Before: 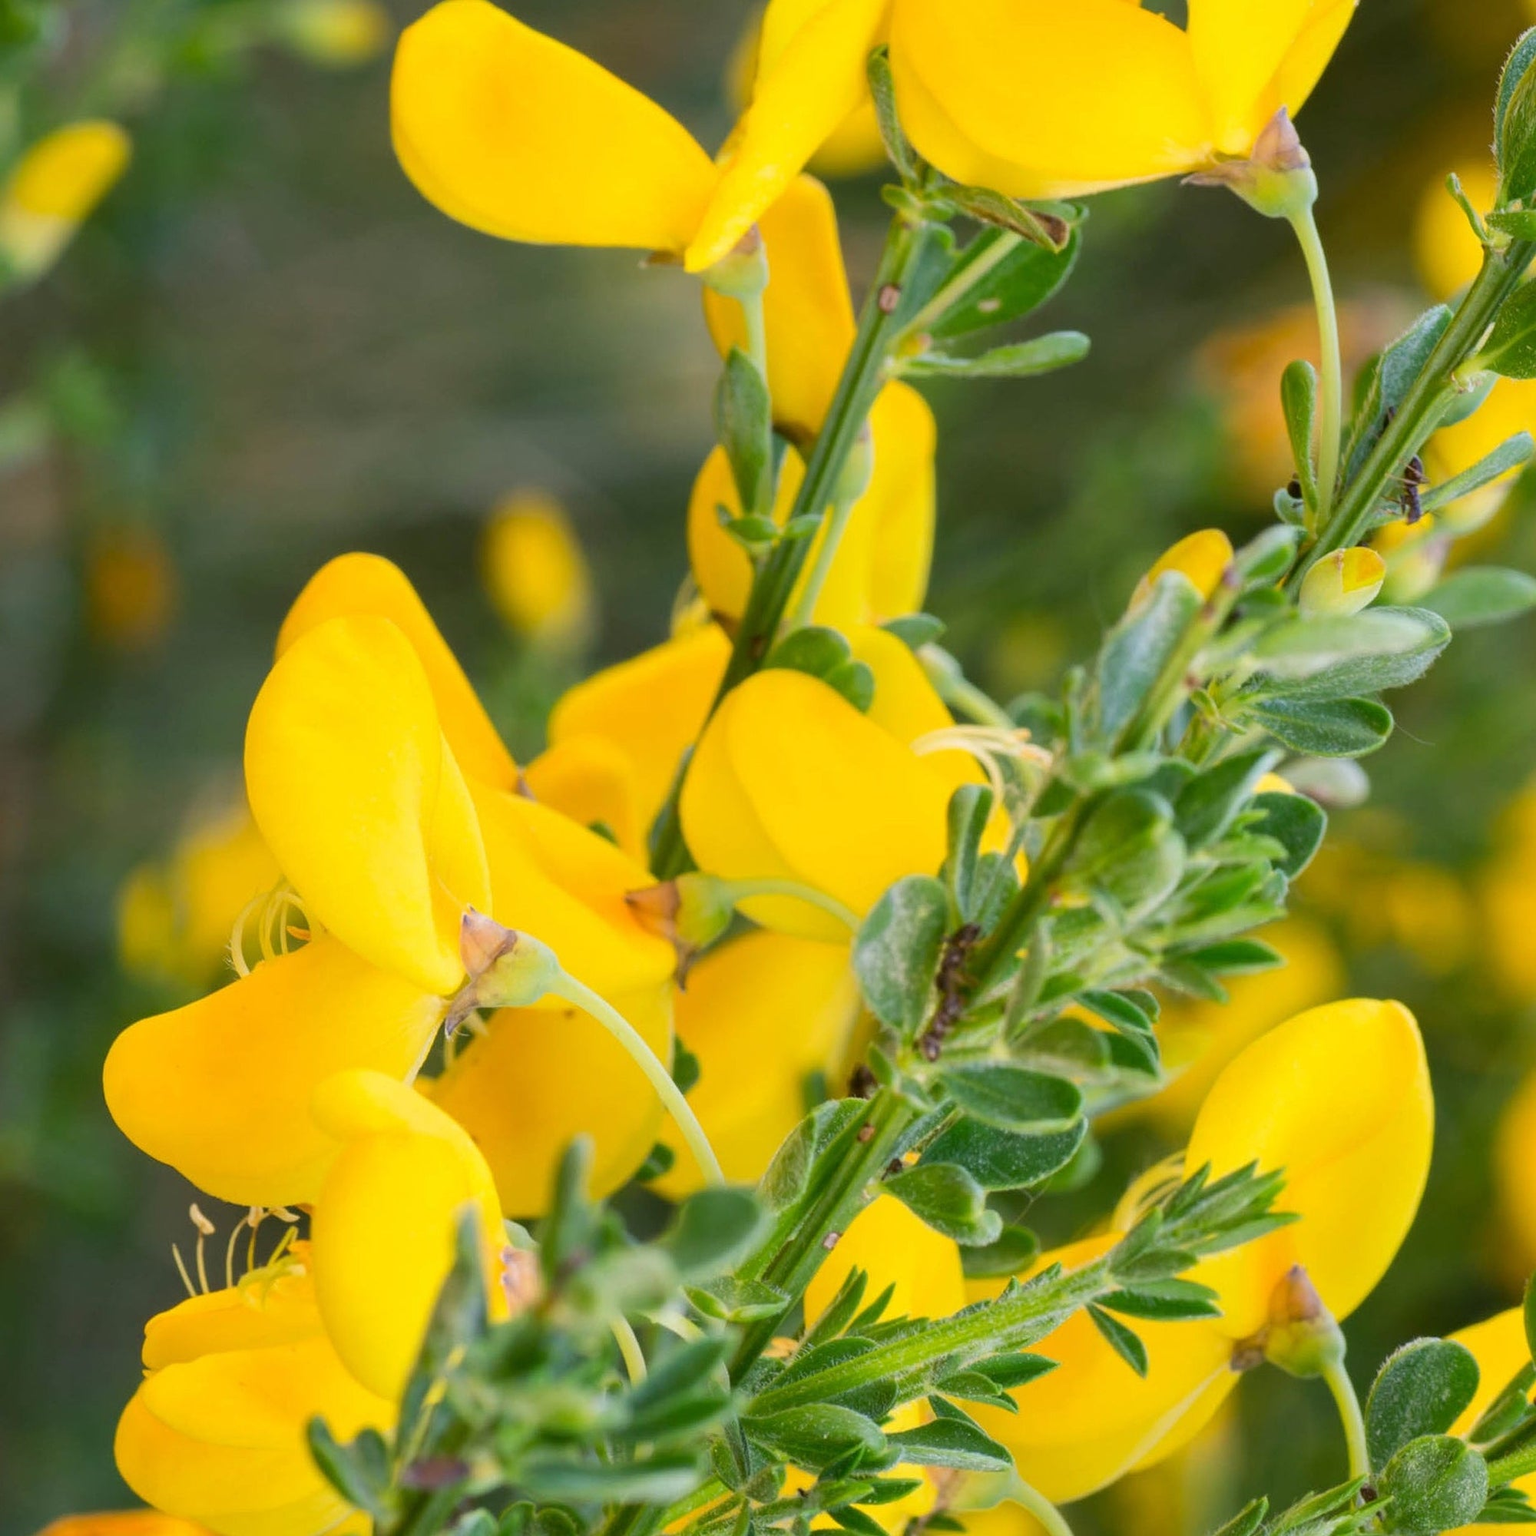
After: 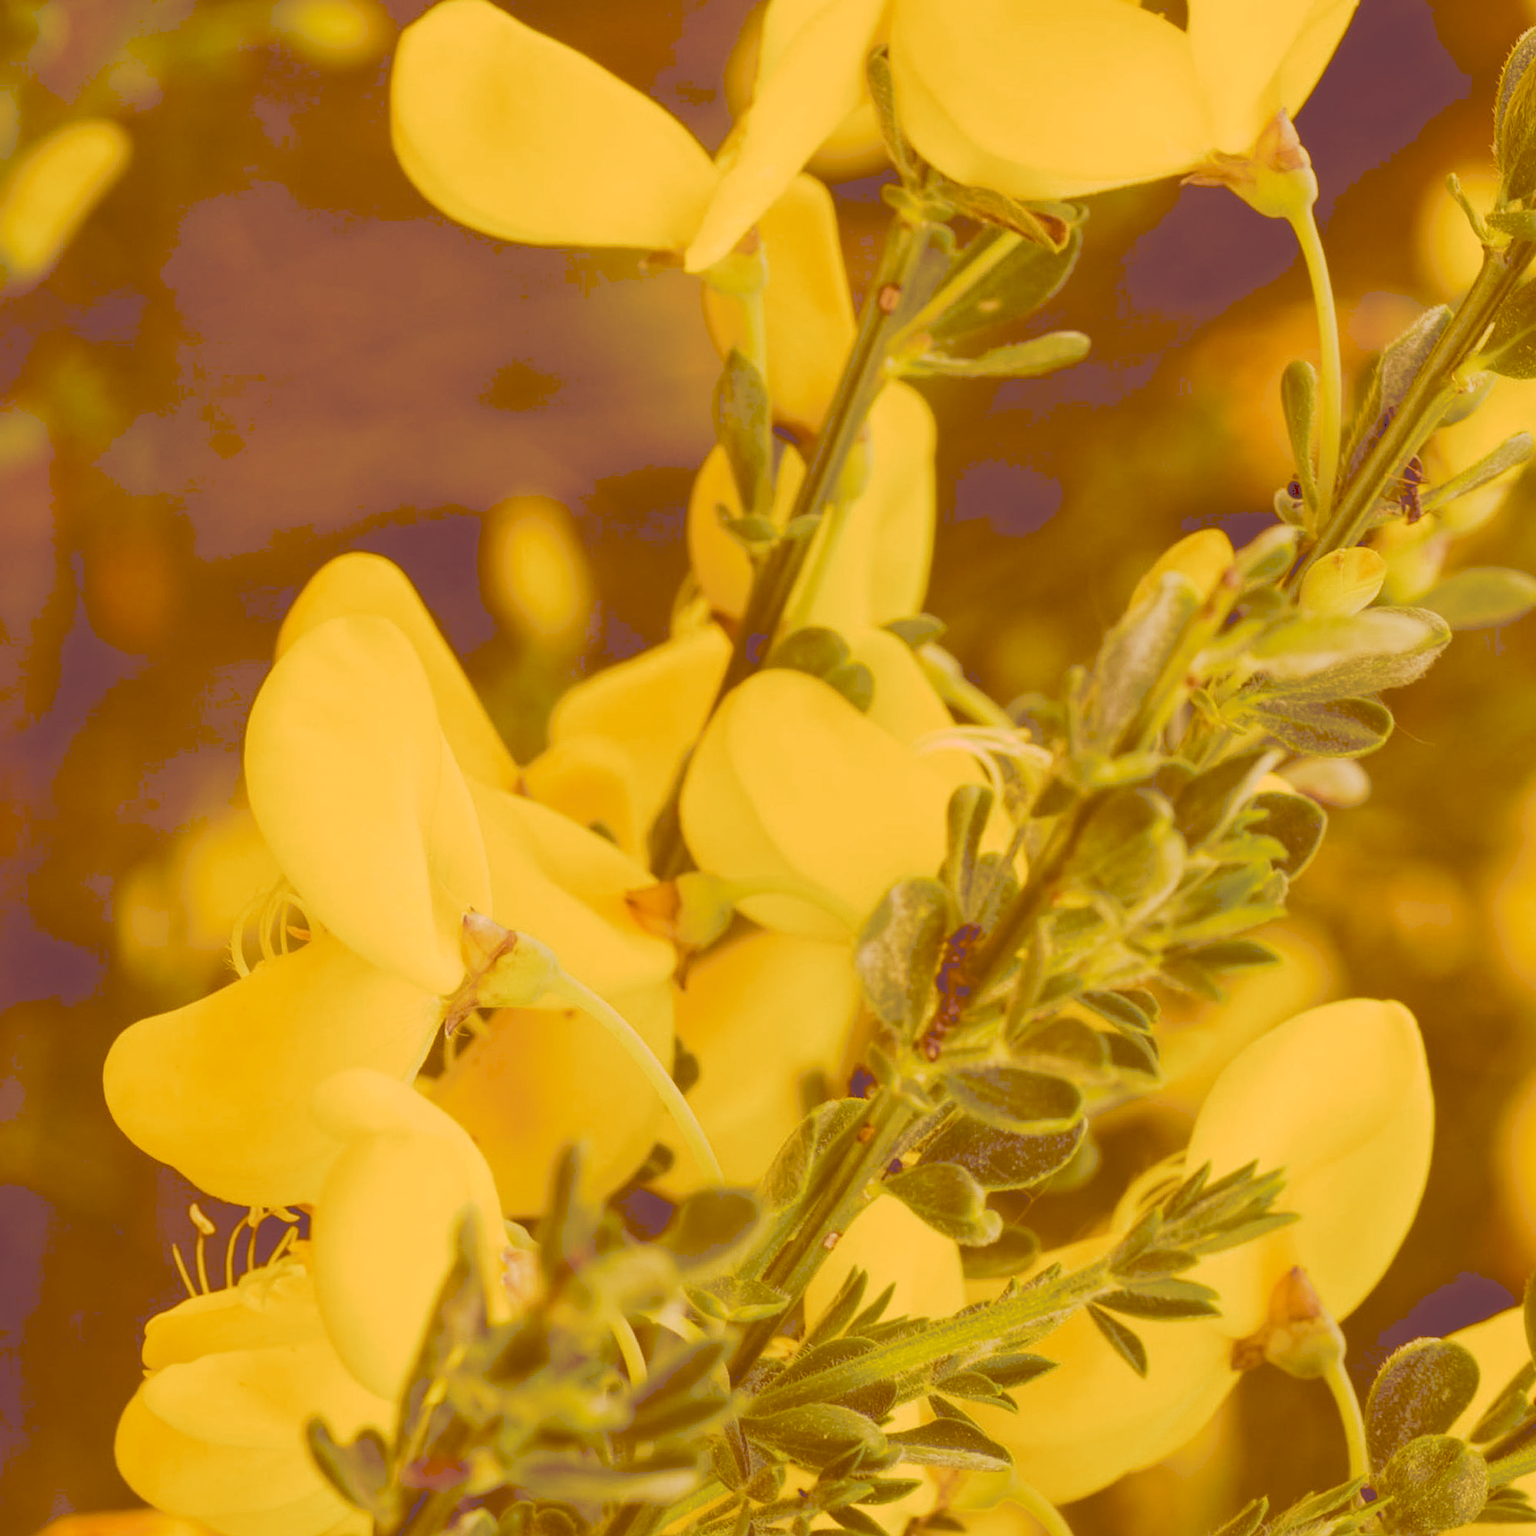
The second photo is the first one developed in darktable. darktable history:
tone curve: curves: ch0 [(0, 0) (0.003, 0.277) (0.011, 0.277) (0.025, 0.279) (0.044, 0.282) (0.069, 0.286) (0.1, 0.289) (0.136, 0.294) (0.177, 0.318) (0.224, 0.345) (0.277, 0.379) (0.335, 0.425) (0.399, 0.481) (0.468, 0.542) (0.543, 0.594) (0.623, 0.662) (0.709, 0.731) (0.801, 0.792) (0.898, 0.851) (1, 1)], preserve colors none
color look up table: target L [93.98, 82.45, 83.33, 79.95, 73.05, 59.9, 60.88, 41.02, 26.42, 15.73, 87.89, 83.14, 82.41, 76.34, 69, 58.24, 54.42, 52.77, 38.58, 35.72, 29.5, 16.08, 11.24, 95.76, 84.92, 85.97, 65.71, 76.08, 56.05, 59.71, 49.65, 73.84, 48.6, 61.3, 37.9, 35.01, 44.6, 23.47, 20.66, 13.81, 90.53, 91.58, 79.36, 82.57, 72.14, 57.02, 61.67, 51.62, 33.46], target a [14.15, -21.17, -17.49, -2.23, -5.724, -5.522, 16.84, 6.585, 30.2, 37.81, 14.11, 17.35, 15.7, 33.98, 34.08, 56, 72.49, 37.58, 46.36, 67.15, 47.62, 57.31, 48.13, 15.81, 23.4, 22.85, 51.83, 37.64, 71.43, 32.67, 28.92, 35.48, 62.75, 35.08, 58.57, 34.02, 54.63, 34.09, 56.65, 52.92, 14.39, -0.051, 4.908, 14.83, 15.58, 9.443, 26.73, 25.64, 23.82], target b [50.52, 62.34, 103.86, 51.93, 93.03, 74.37, 104.17, 70.31, 45.32, 26.96, 82.19, 70.35, 46.3, 42.05, 115.95, 99.71, 92.95, 90.27, 65.94, 61.35, 50.64, 27.53, 19.23, 24.93, 22.73, 15.18, 24.45, 7.718, 29.95, 30, 59.47, 0.671, 51.52, 4.43, 42.09, 59.62, 4.487, 40.19, 34.92, 23.51, 26.84, 23.69, 28.37, 12.81, 39.25, 44.65, 20.94, 33.34, 57.2], num patches 49
